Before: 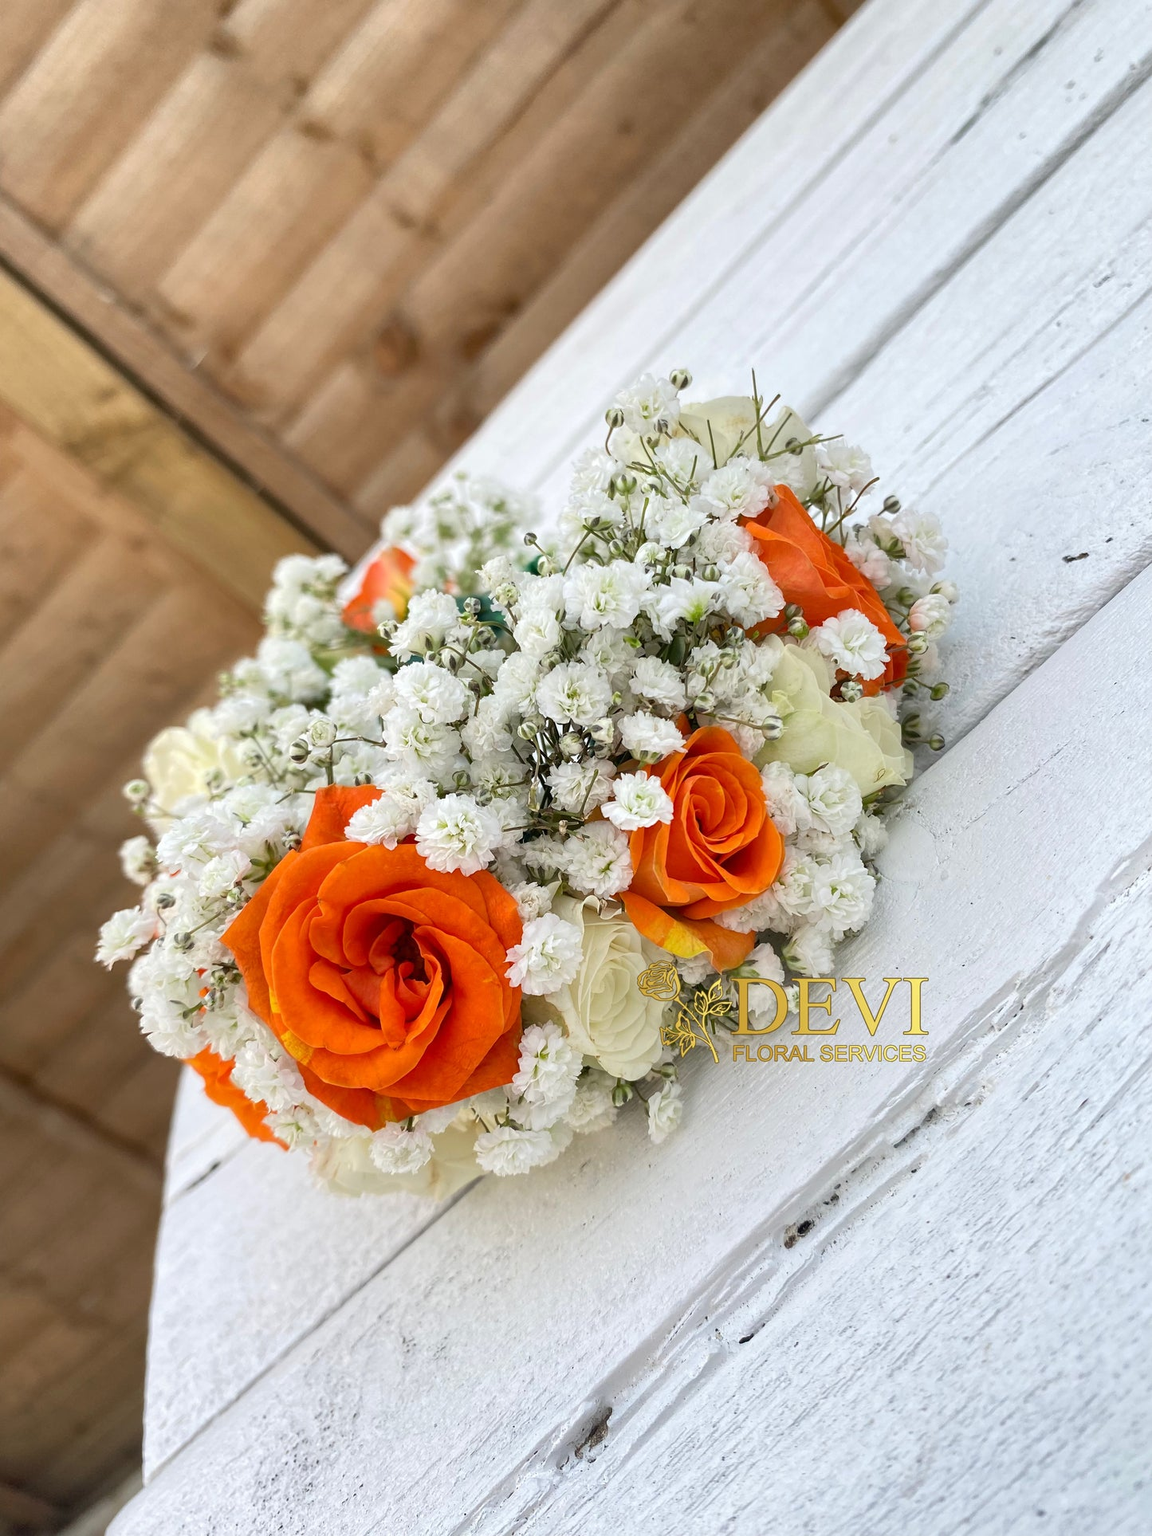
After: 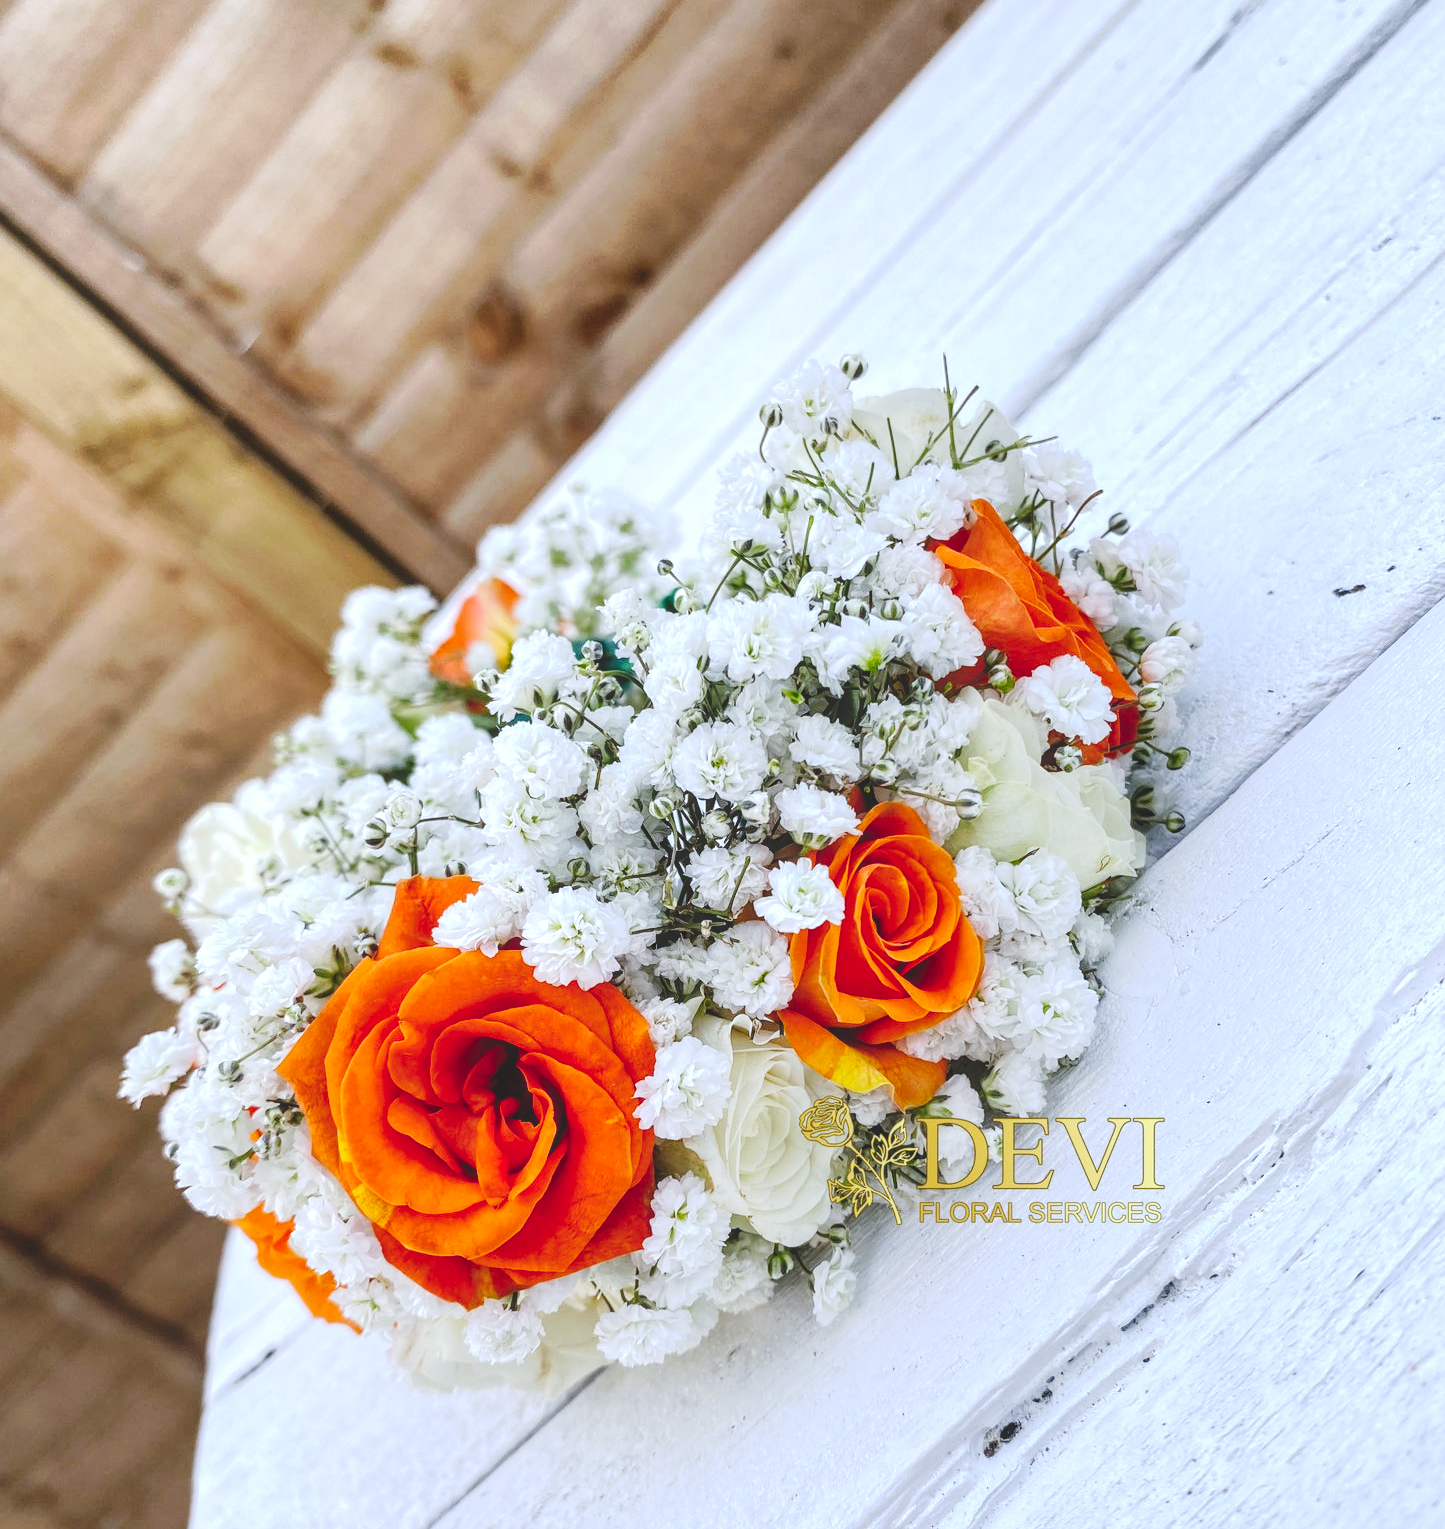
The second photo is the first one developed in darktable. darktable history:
tone curve: curves: ch0 [(0, 0) (0.003, 0.178) (0.011, 0.177) (0.025, 0.177) (0.044, 0.178) (0.069, 0.178) (0.1, 0.18) (0.136, 0.183) (0.177, 0.199) (0.224, 0.227) (0.277, 0.278) (0.335, 0.357) (0.399, 0.449) (0.468, 0.546) (0.543, 0.65) (0.623, 0.724) (0.709, 0.804) (0.801, 0.868) (0.898, 0.921) (1, 1)], preserve colors none
local contrast: on, module defaults
white balance: red 0.948, green 1.02, blue 1.176
crop and rotate: top 5.667%, bottom 14.937%
